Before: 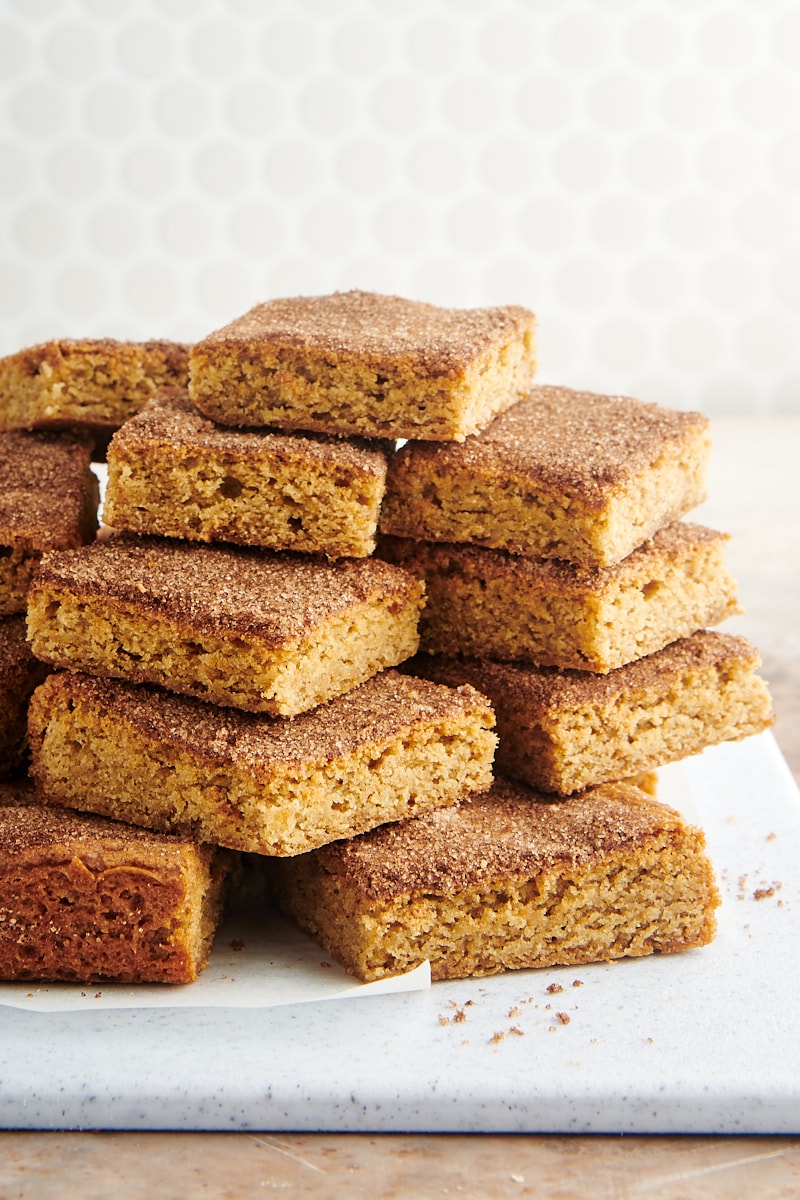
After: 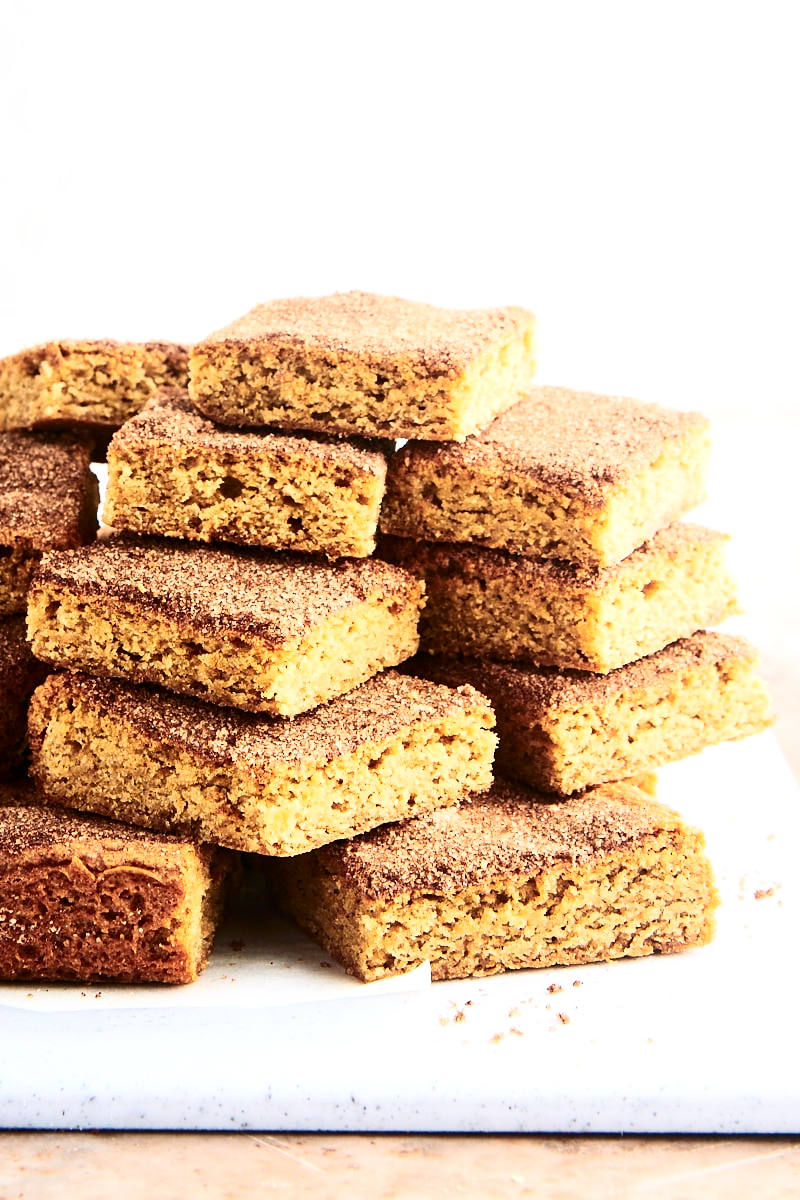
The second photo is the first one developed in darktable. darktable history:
white balance: red 1.004, blue 1.024
contrast brightness saturation: contrast 0.39, brightness 0.1
exposure: exposure 0.375 EV, compensate highlight preservation false
